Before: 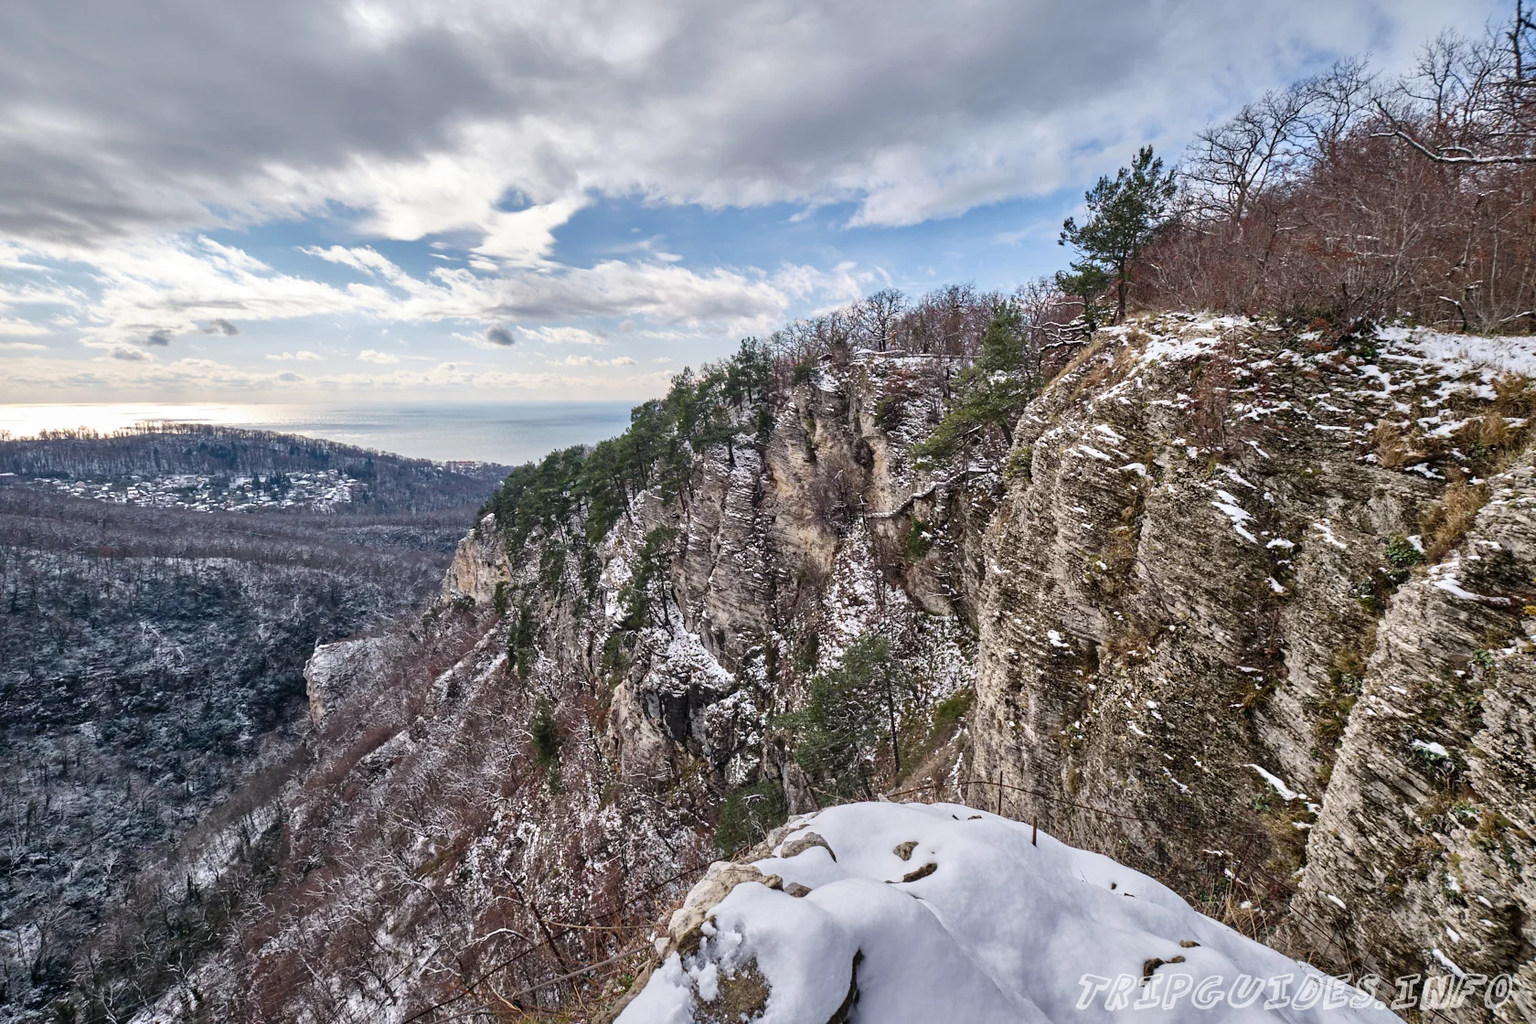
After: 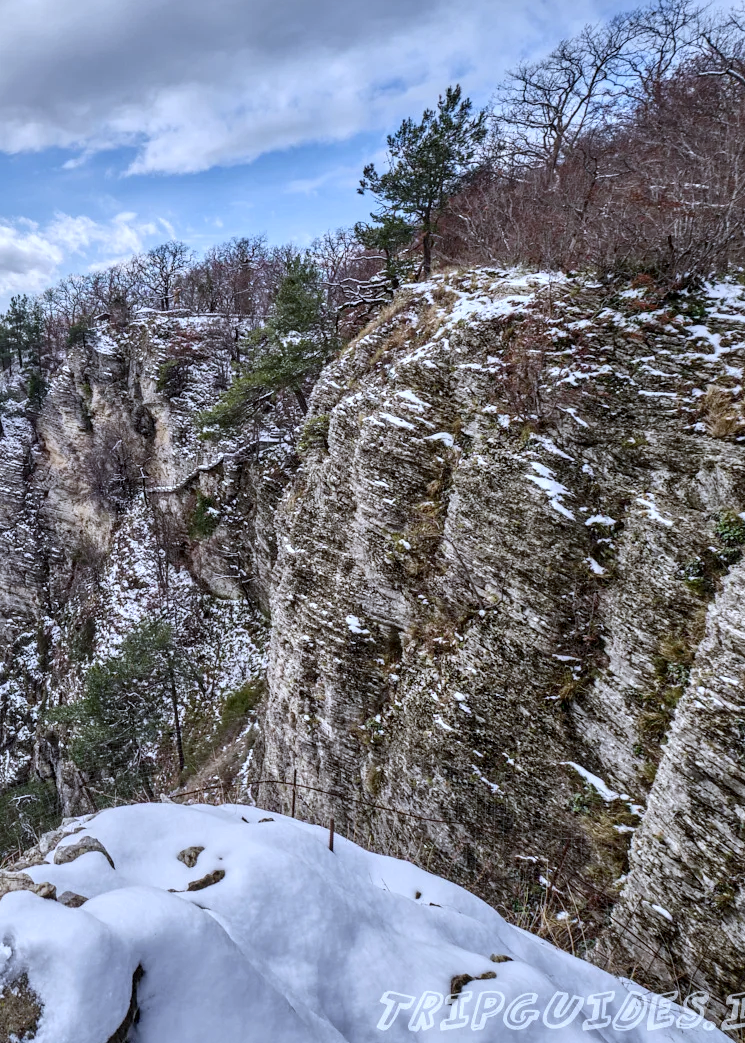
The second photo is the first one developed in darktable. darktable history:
white balance: red 0.931, blue 1.11
local contrast: on, module defaults
crop: left 47.628%, top 6.643%, right 7.874%
